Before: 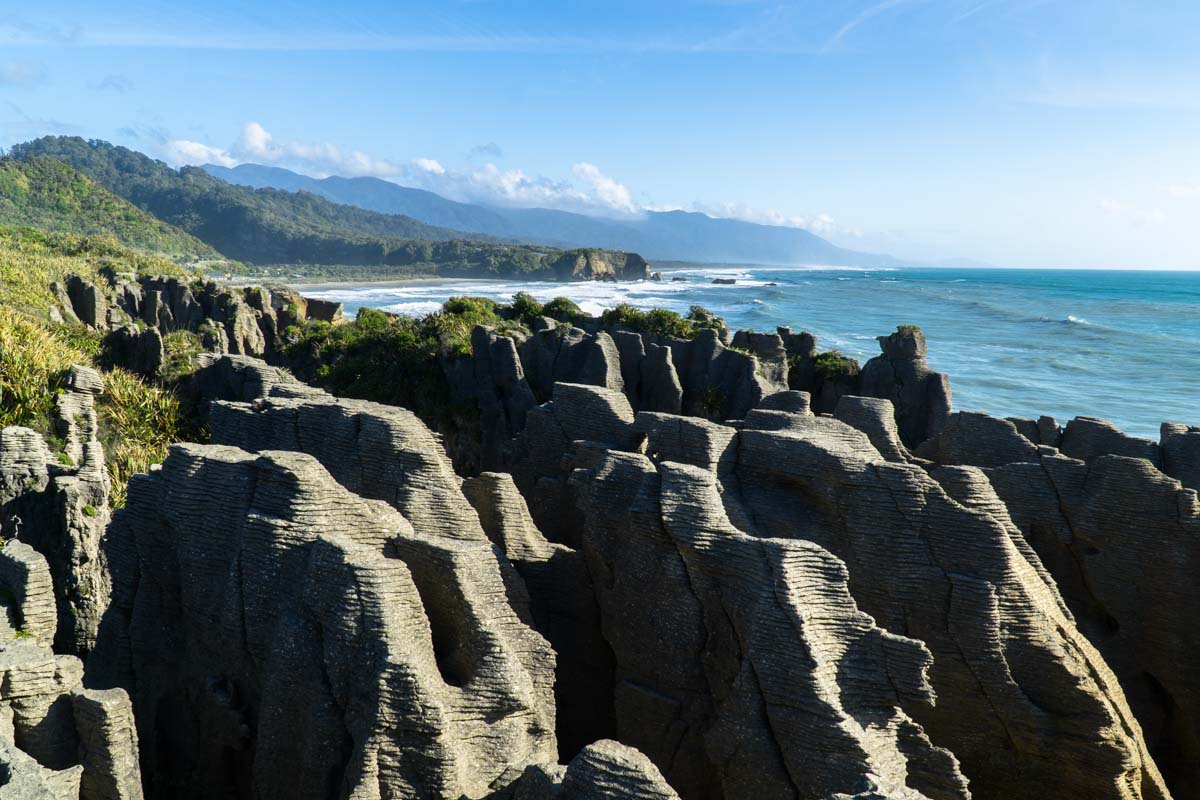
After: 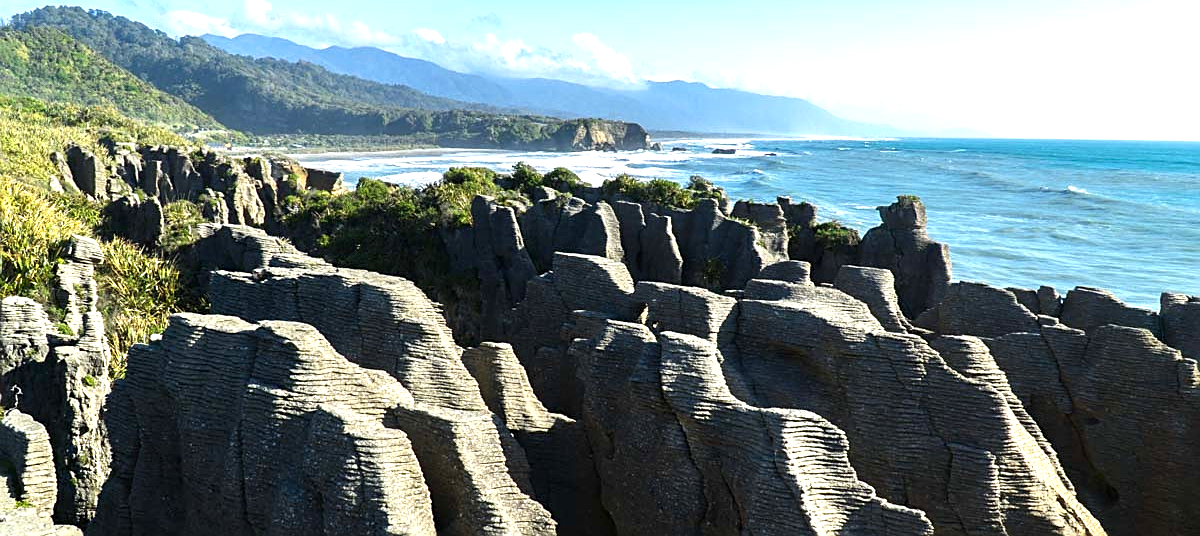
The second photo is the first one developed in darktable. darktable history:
sharpen: on, module defaults
exposure: black level correction 0, exposure 0.69 EV, compensate exposure bias true, compensate highlight preservation false
crop: top 16.271%, bottom 16.701%
